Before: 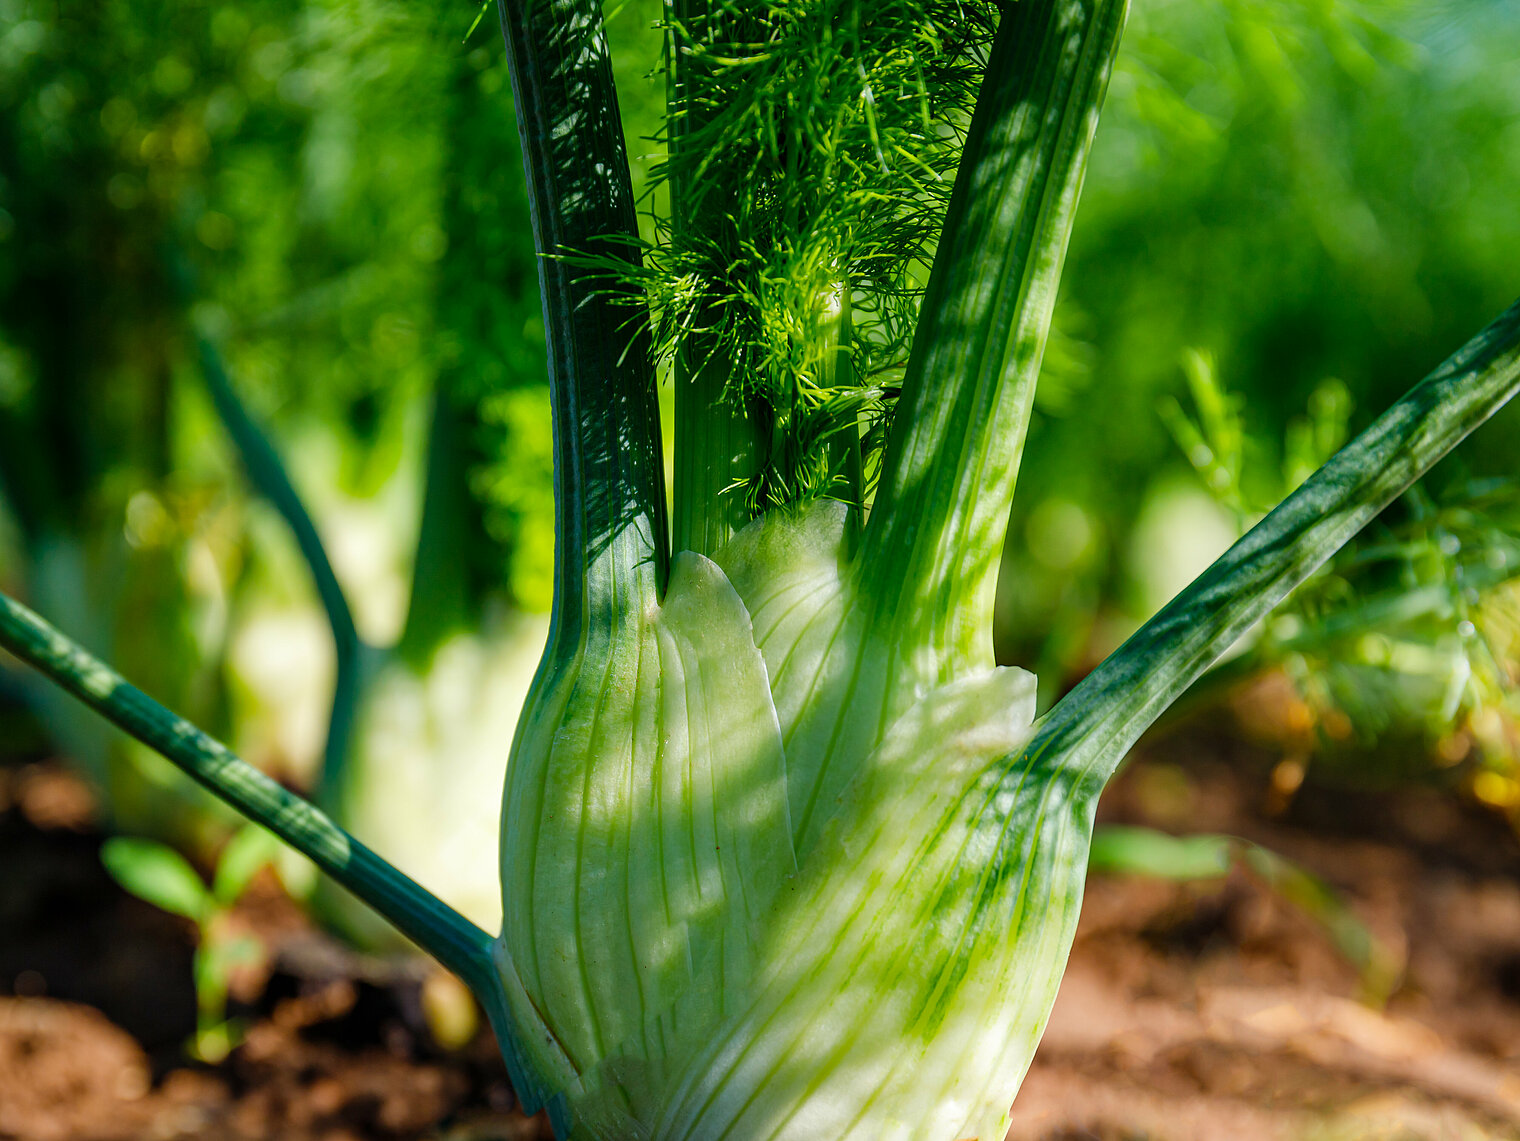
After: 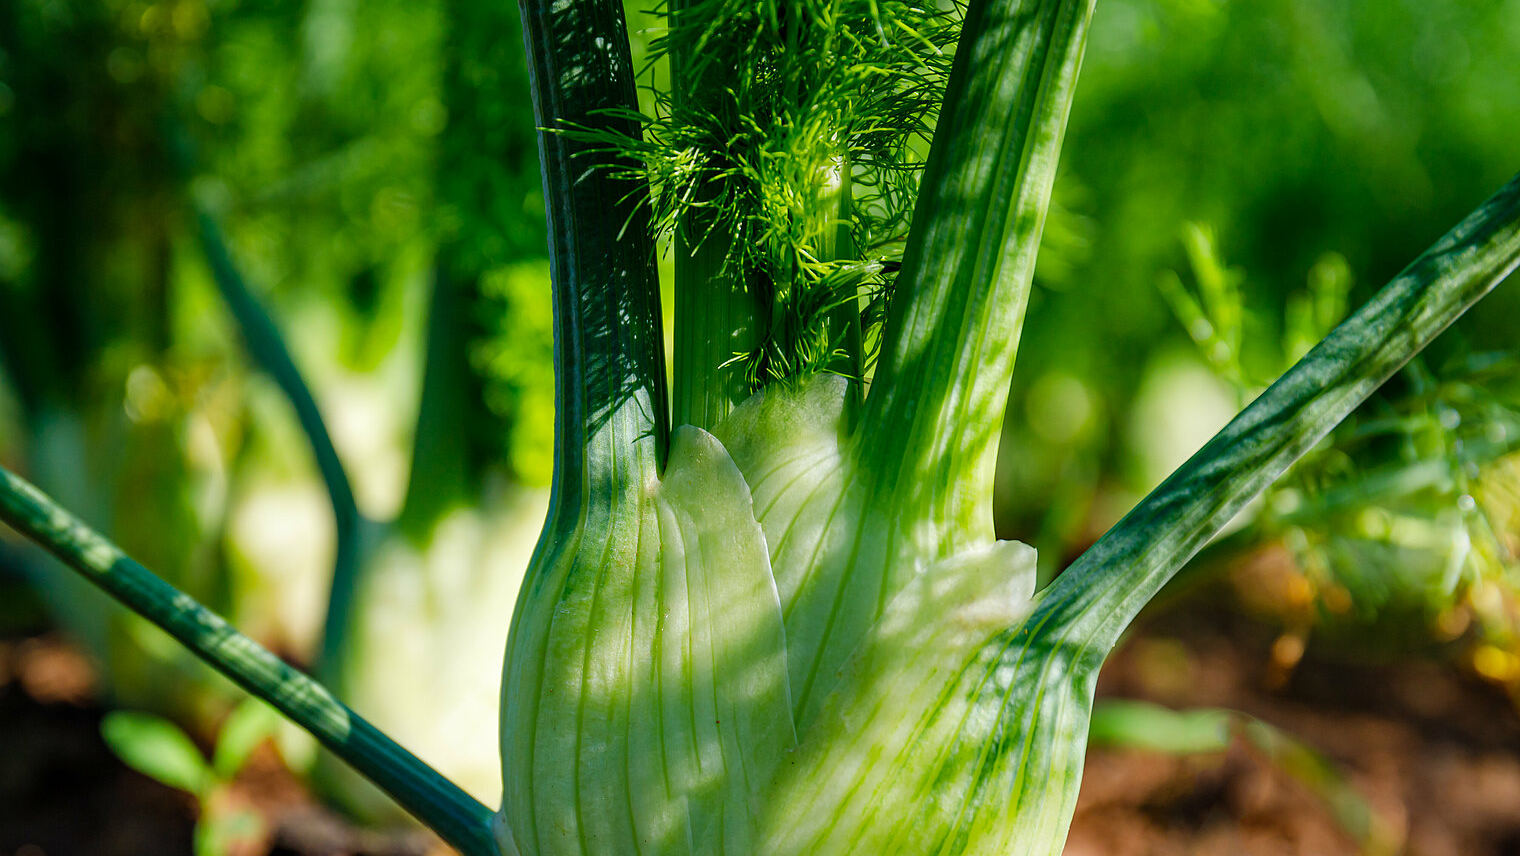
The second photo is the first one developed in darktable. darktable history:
crop: top 11.088%, bottom 13.826%
